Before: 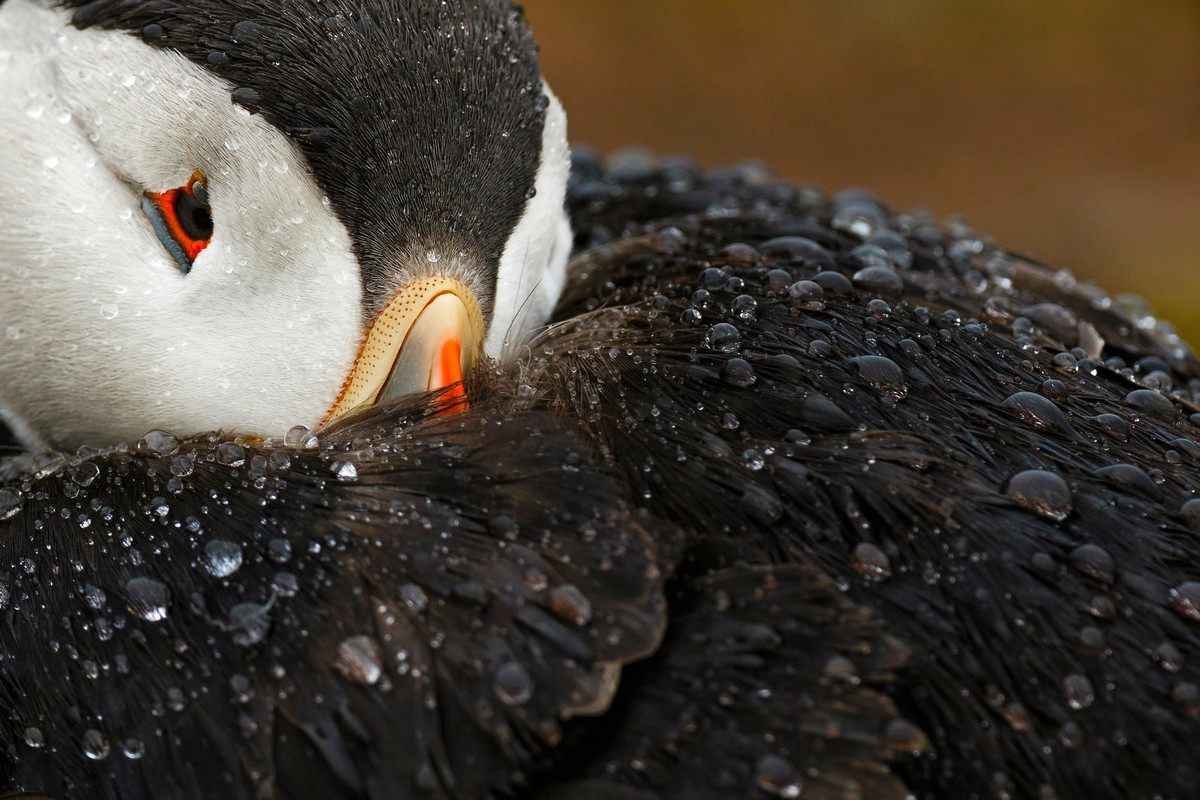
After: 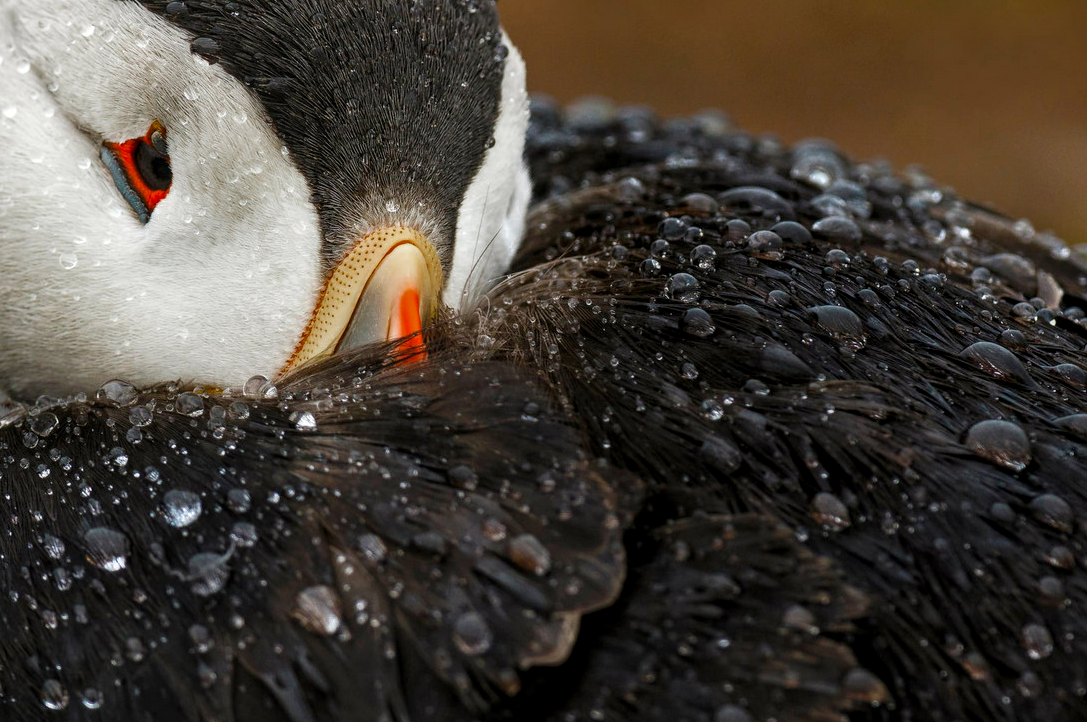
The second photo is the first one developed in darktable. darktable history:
local contrast: on, module defaults
color zones: curves: ch0 [(0.203, 0.433) (0.607, 0.517) (0.697, 0.696) (0.705, 0.897)]
crop: left 3.427%, top 6.352%, right 5.984%, bottom 3.327%
